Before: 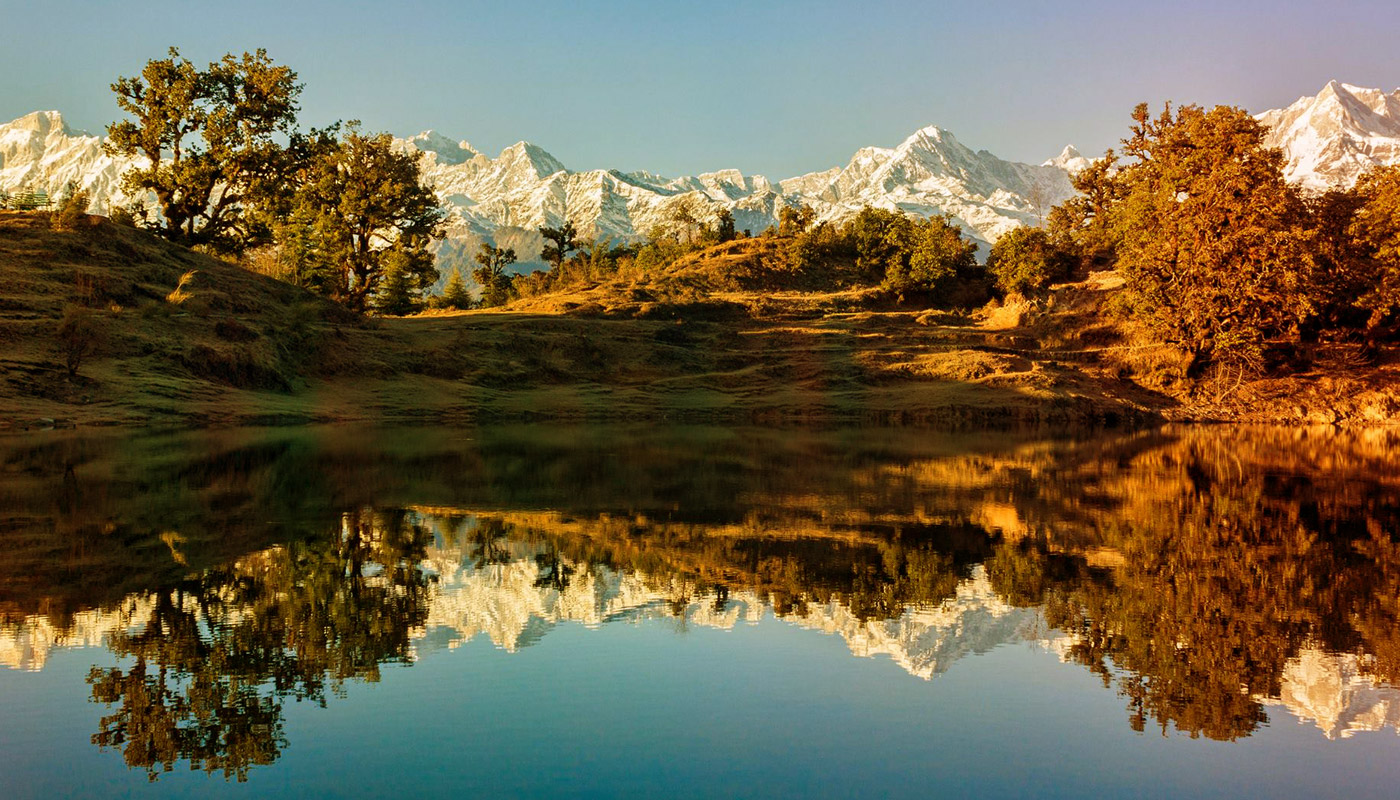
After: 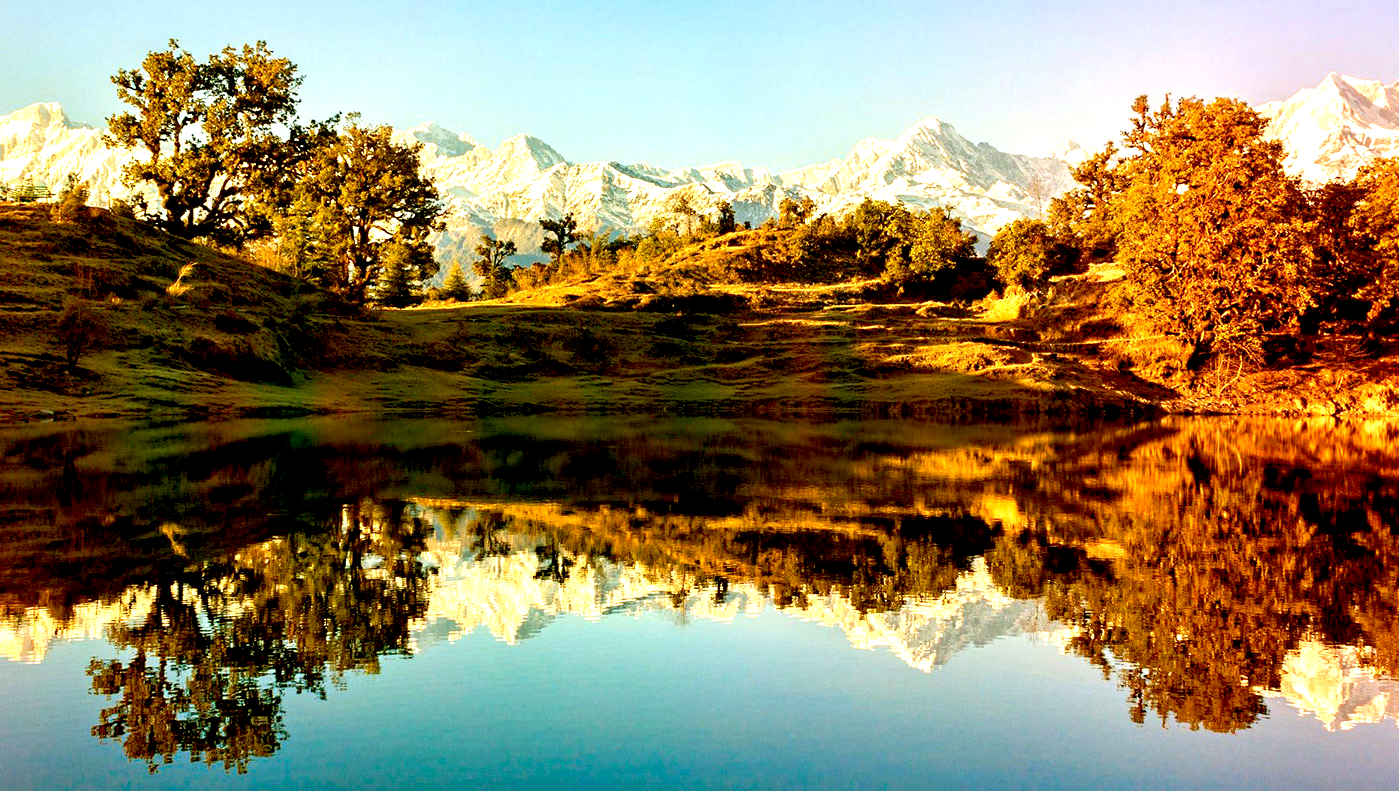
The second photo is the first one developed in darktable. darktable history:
crop: top 1.049%, right 0.001%
exposure: black level correction 0.011, exposure 1.088 EV, compensate exposure bias true, compensate highlight preservation false
sharpen: radius 5.325, amount 0.312, threshold 26.433
